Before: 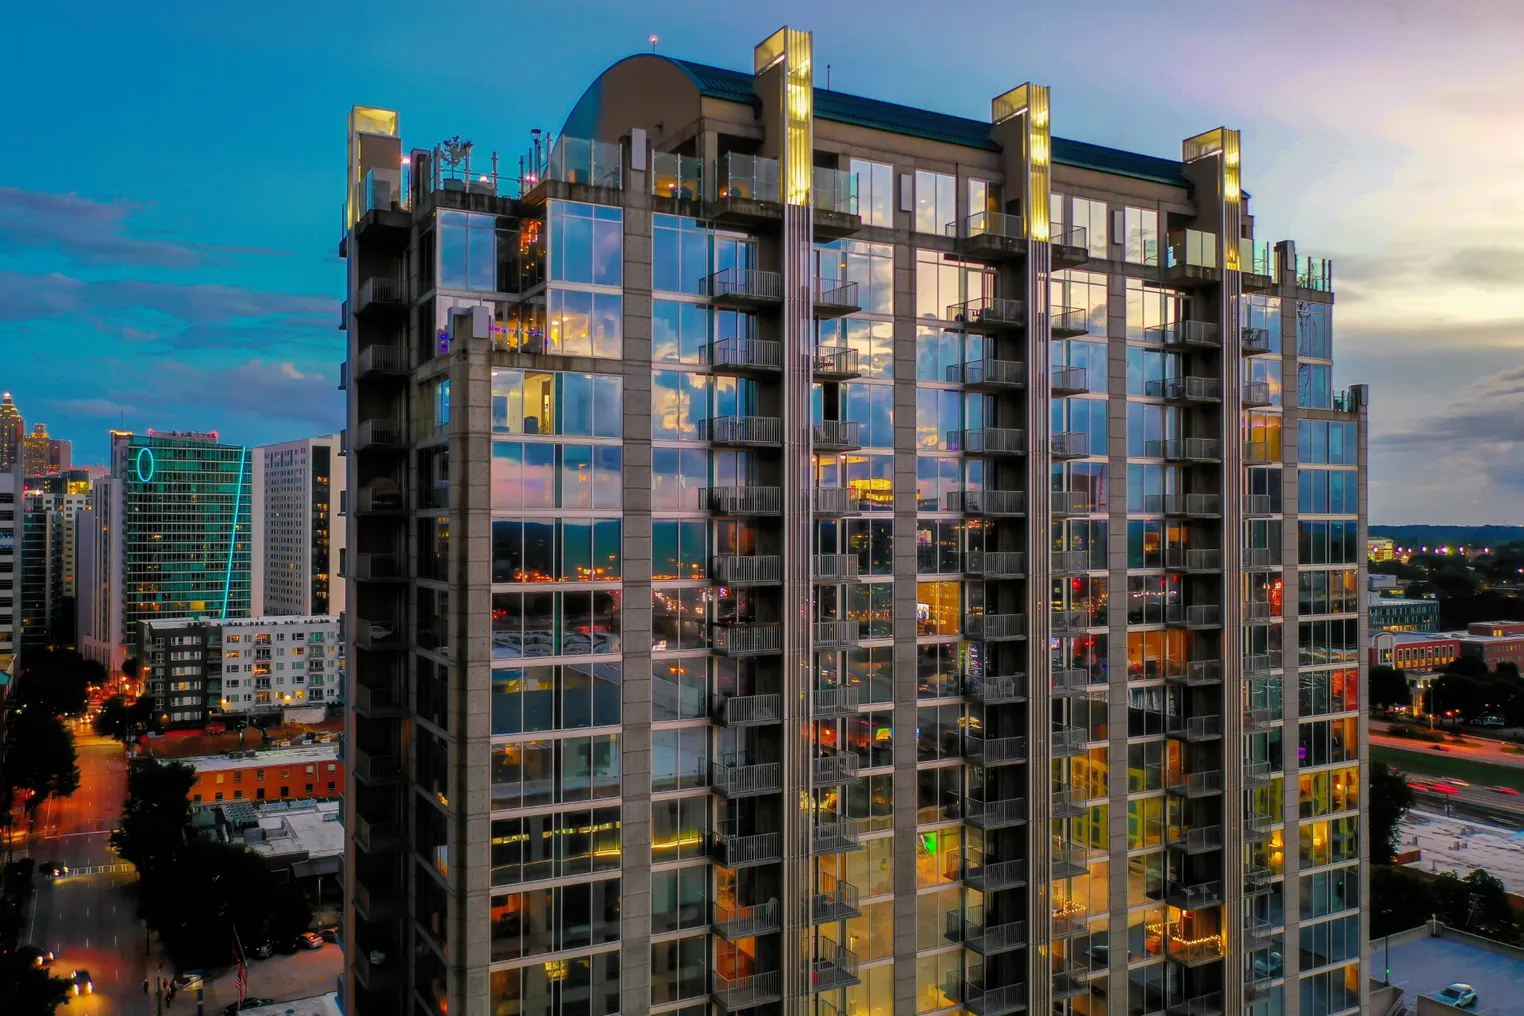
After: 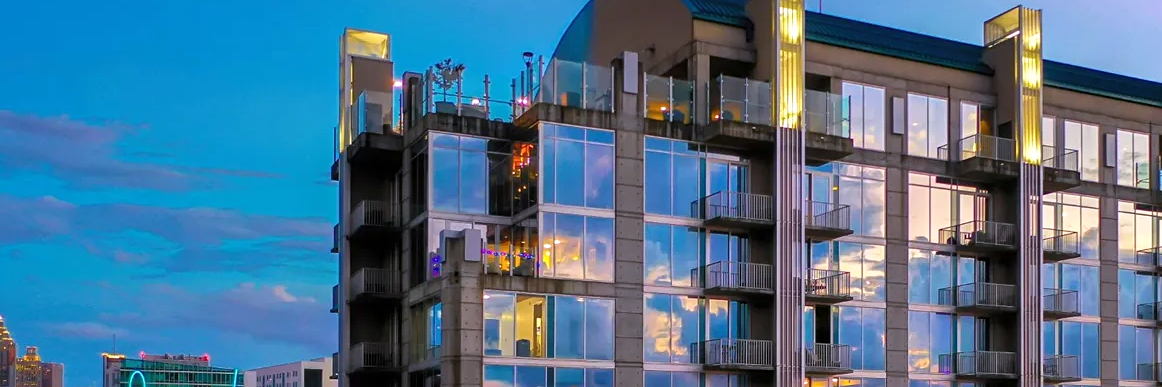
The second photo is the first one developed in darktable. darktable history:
white balance: red 1.004, blue 1.096
sharpen: amount 0.2
crop: left 0.579%, top 7.627%, right 23.167%, bottom 54.275%
exposure: exposure 0.217 EV, compensate highlight preservation false
